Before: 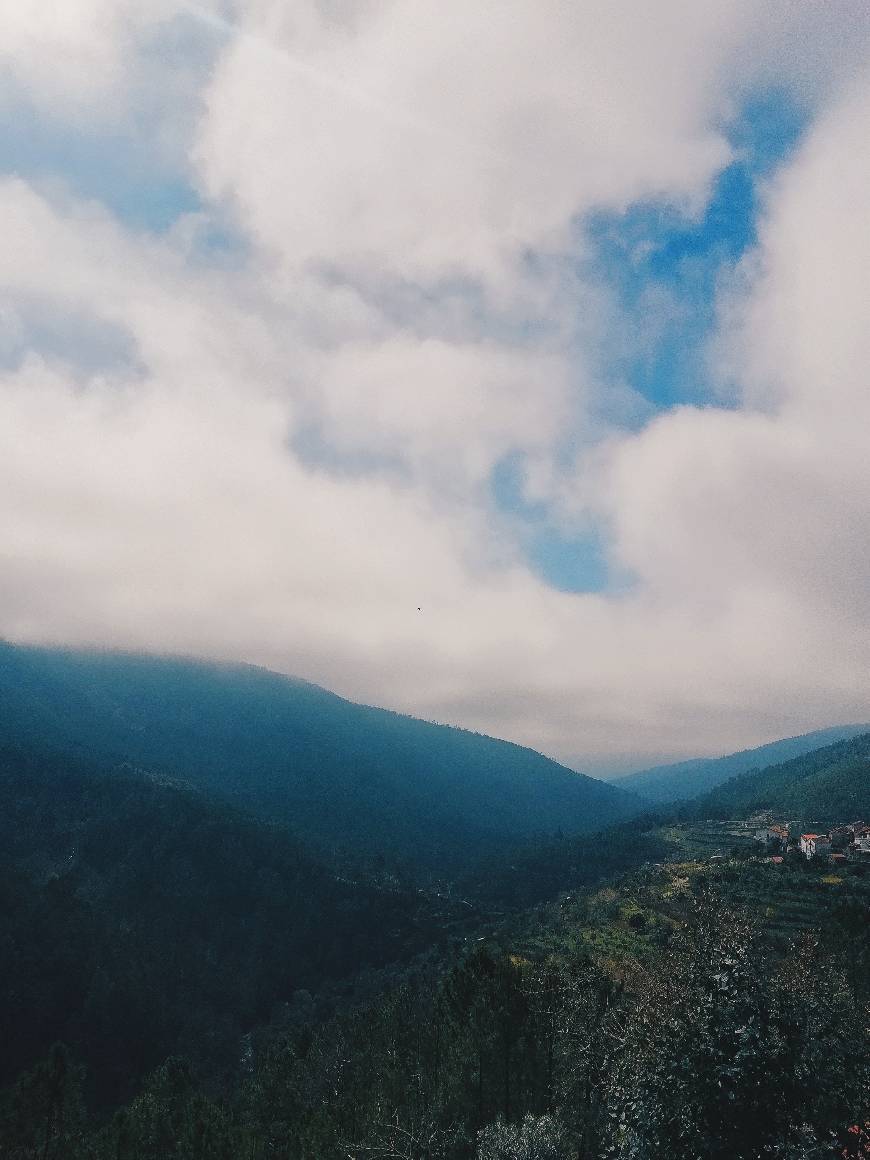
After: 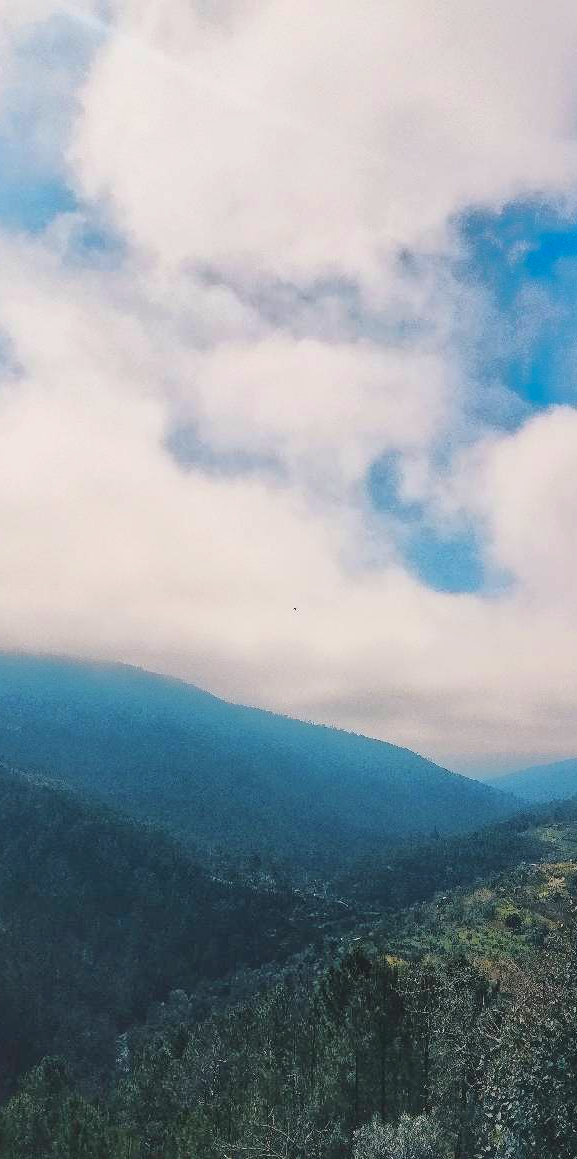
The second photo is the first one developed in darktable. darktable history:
shadows and highlights: shadows 60.19, highlights -60.03
crop and rotate: left 14.317%, right 19.299%
base curve: curves: ch0 [(0, 0) (0.028, 0.03) (0.121, 0.232) (0.46, 0.748) (0.859, 0.968) (1, 1)]
